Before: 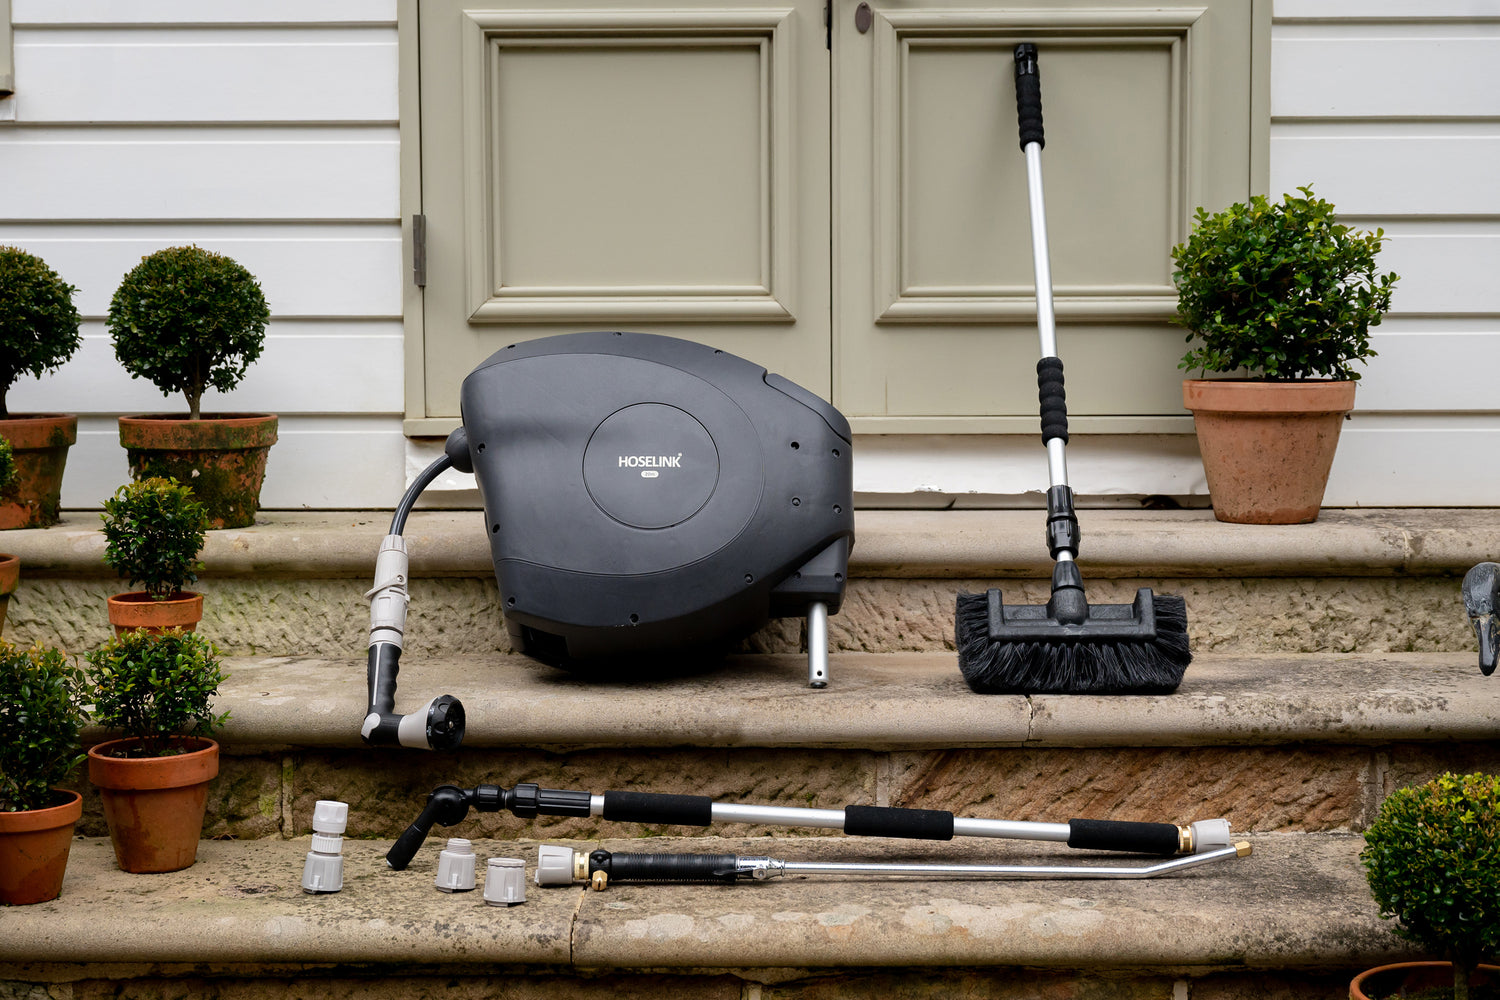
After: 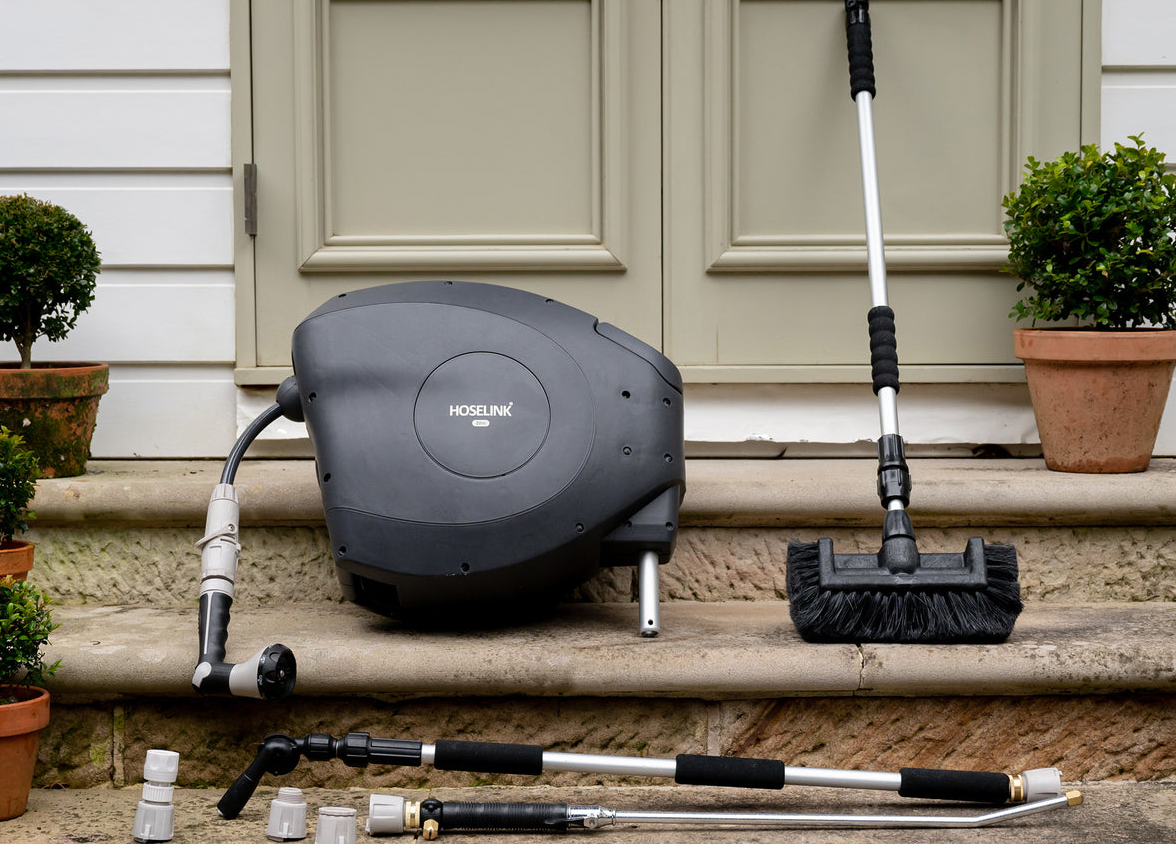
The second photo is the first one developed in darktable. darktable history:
crop: left 11.325%, top 5.2%, right 9.557%, bottom 10.356%
